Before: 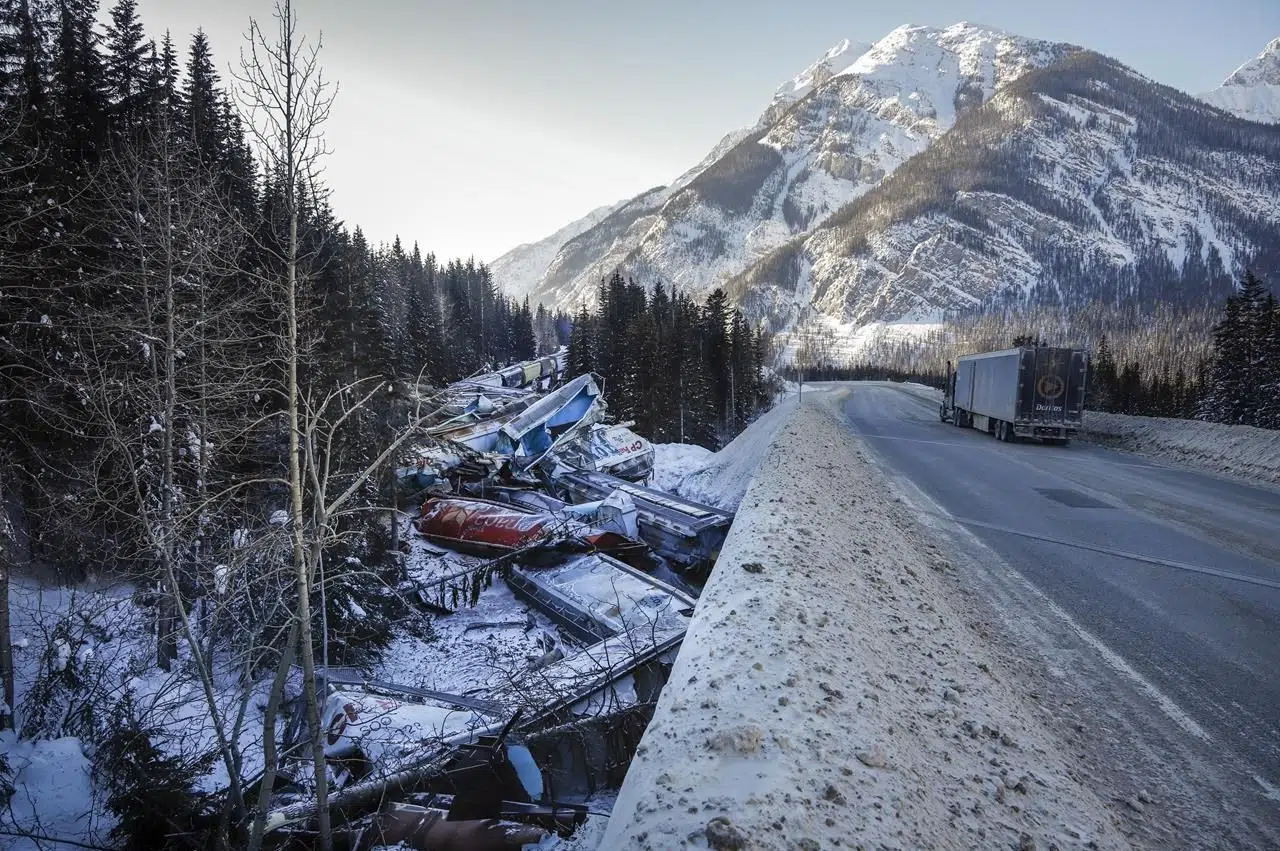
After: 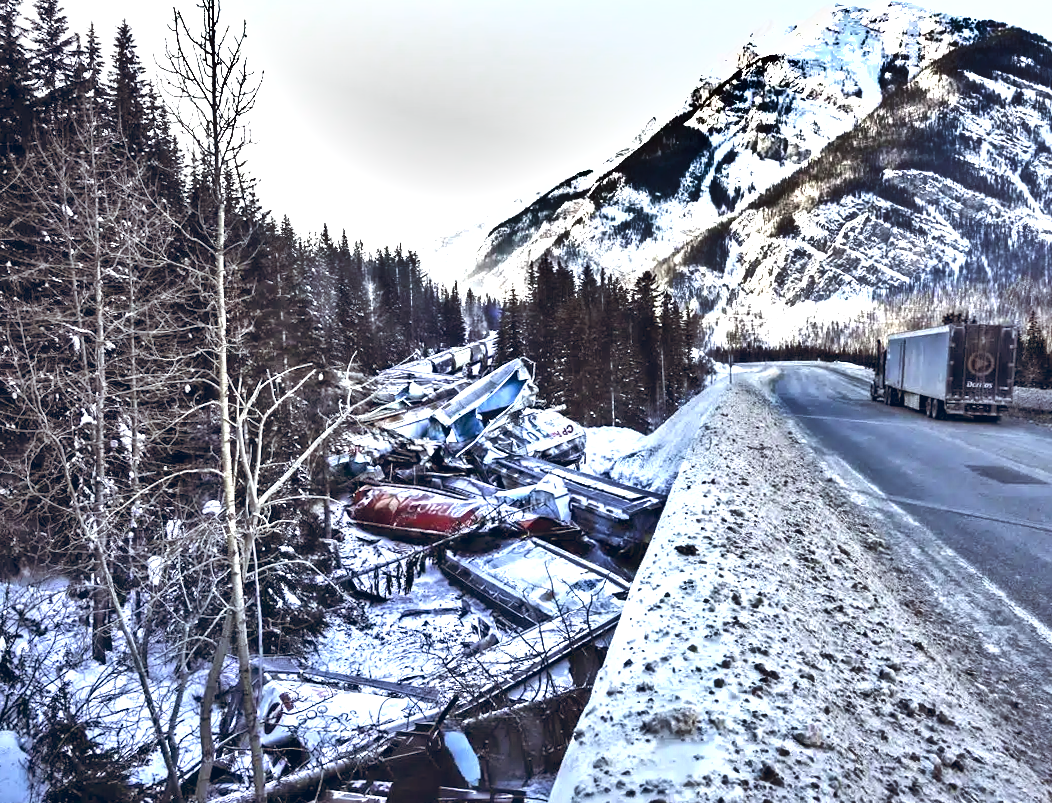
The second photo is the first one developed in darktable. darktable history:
color balance rgb: shadows lift › chroma 9.92%, shadows lift › hue 45.12°, power › luminance 3.26%, power › hue 231.93°, global offset › luminance 0.4%, global offset › chroma 0.21%, global offset › hue 255.02°
contrast equalizer: y [[0.511, 0.558, 0.631, 0.632, 0.559, 0.512], [0.5 ×6], [0.5 ×6], [0 ×6], [0 ×6]]
shadows and highlights: white point adjustment 0.1, highlights -70, soften with gaussian
crop and rotate: angle 1°, left 4.281%, top 0.642%, right 11.383%, bottom 2.486%
exposure: black level correction 0, exposure 1.198 EV, compensate exposure bias true, compensate highlight preservation false
